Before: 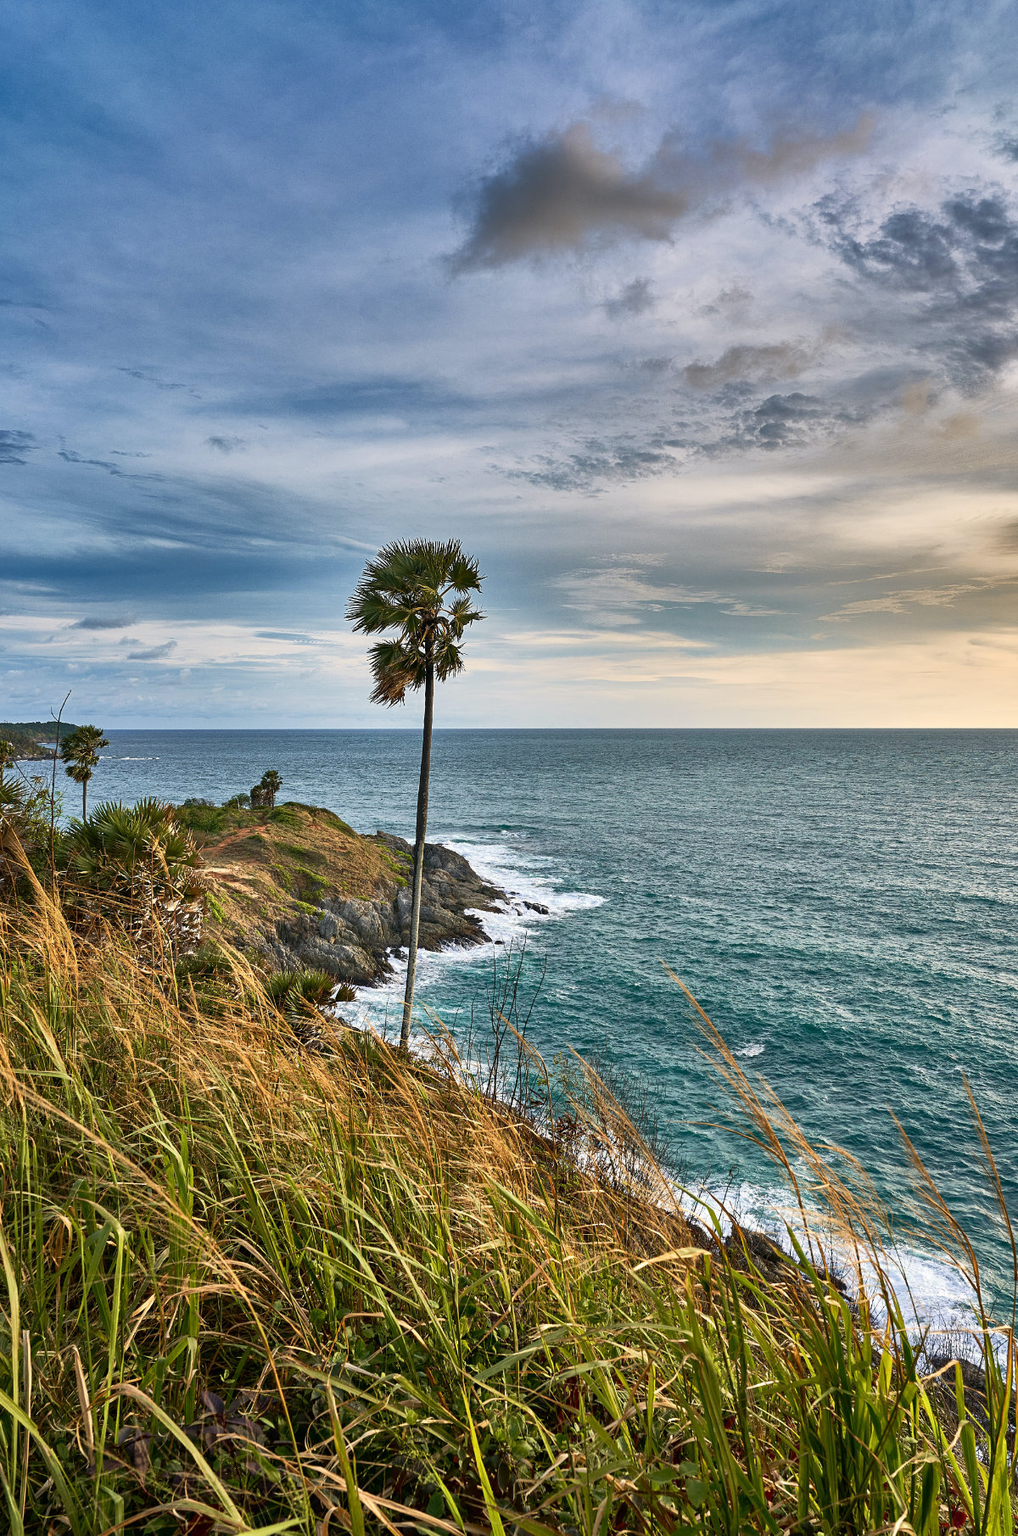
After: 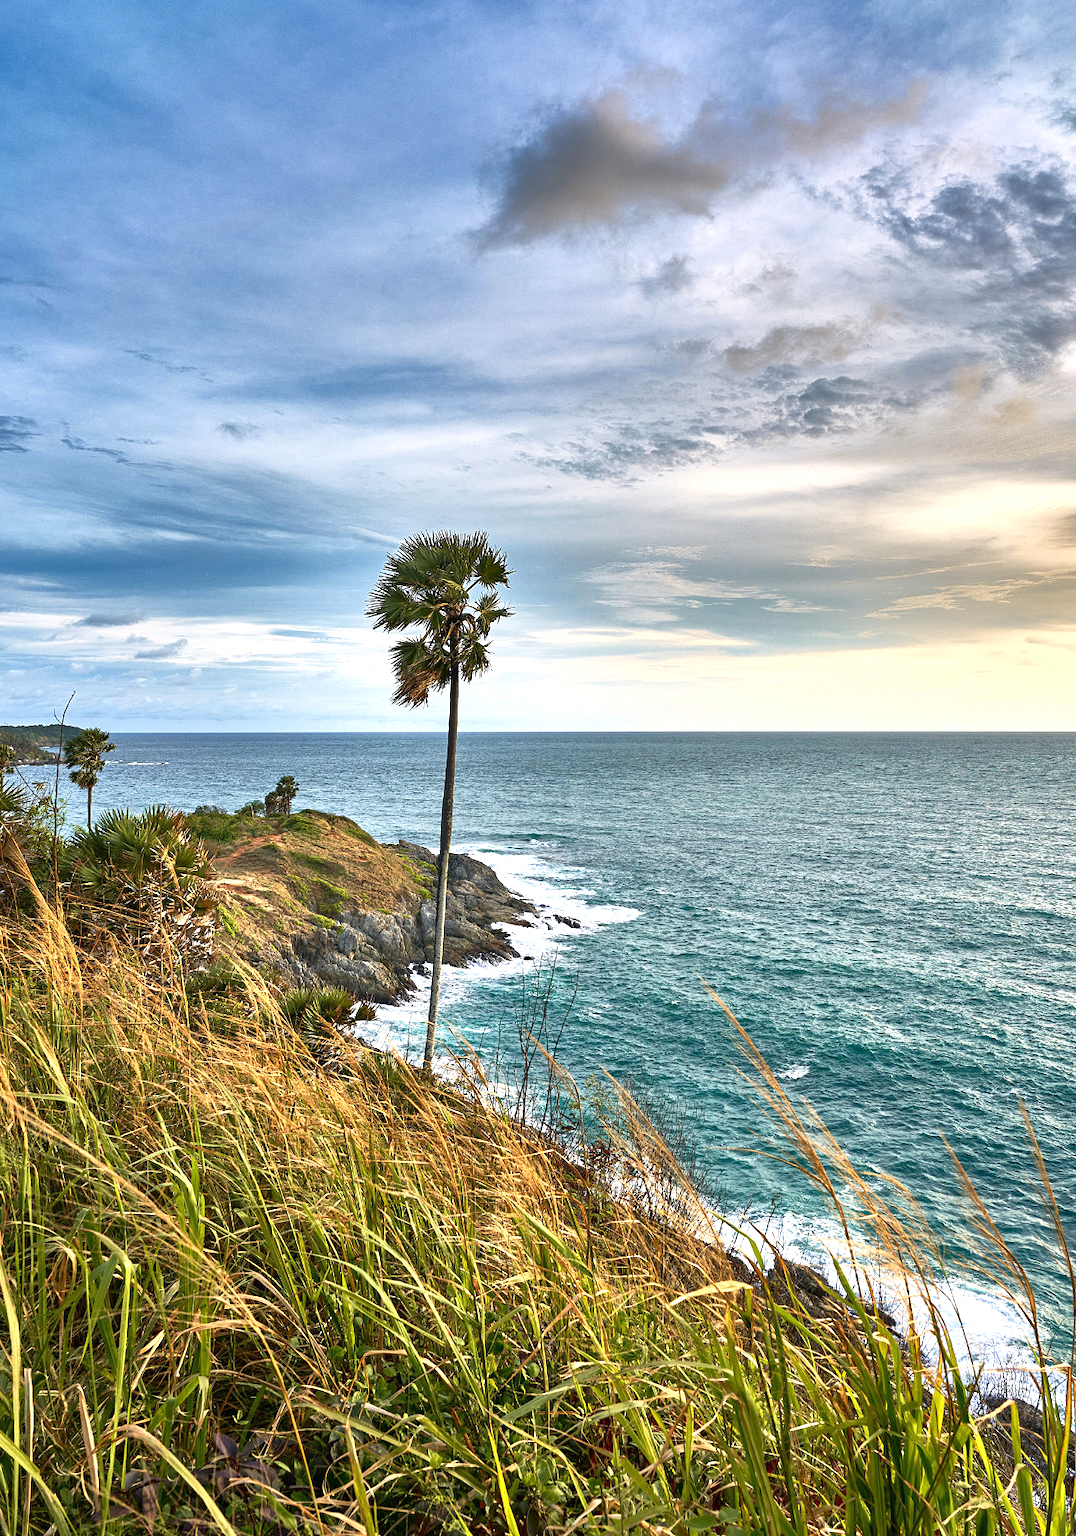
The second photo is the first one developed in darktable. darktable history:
crop and rotate: top 2.479%, bottom 3.018%
exposure: exposure 0.657 EV, compensate highlight preservation false
